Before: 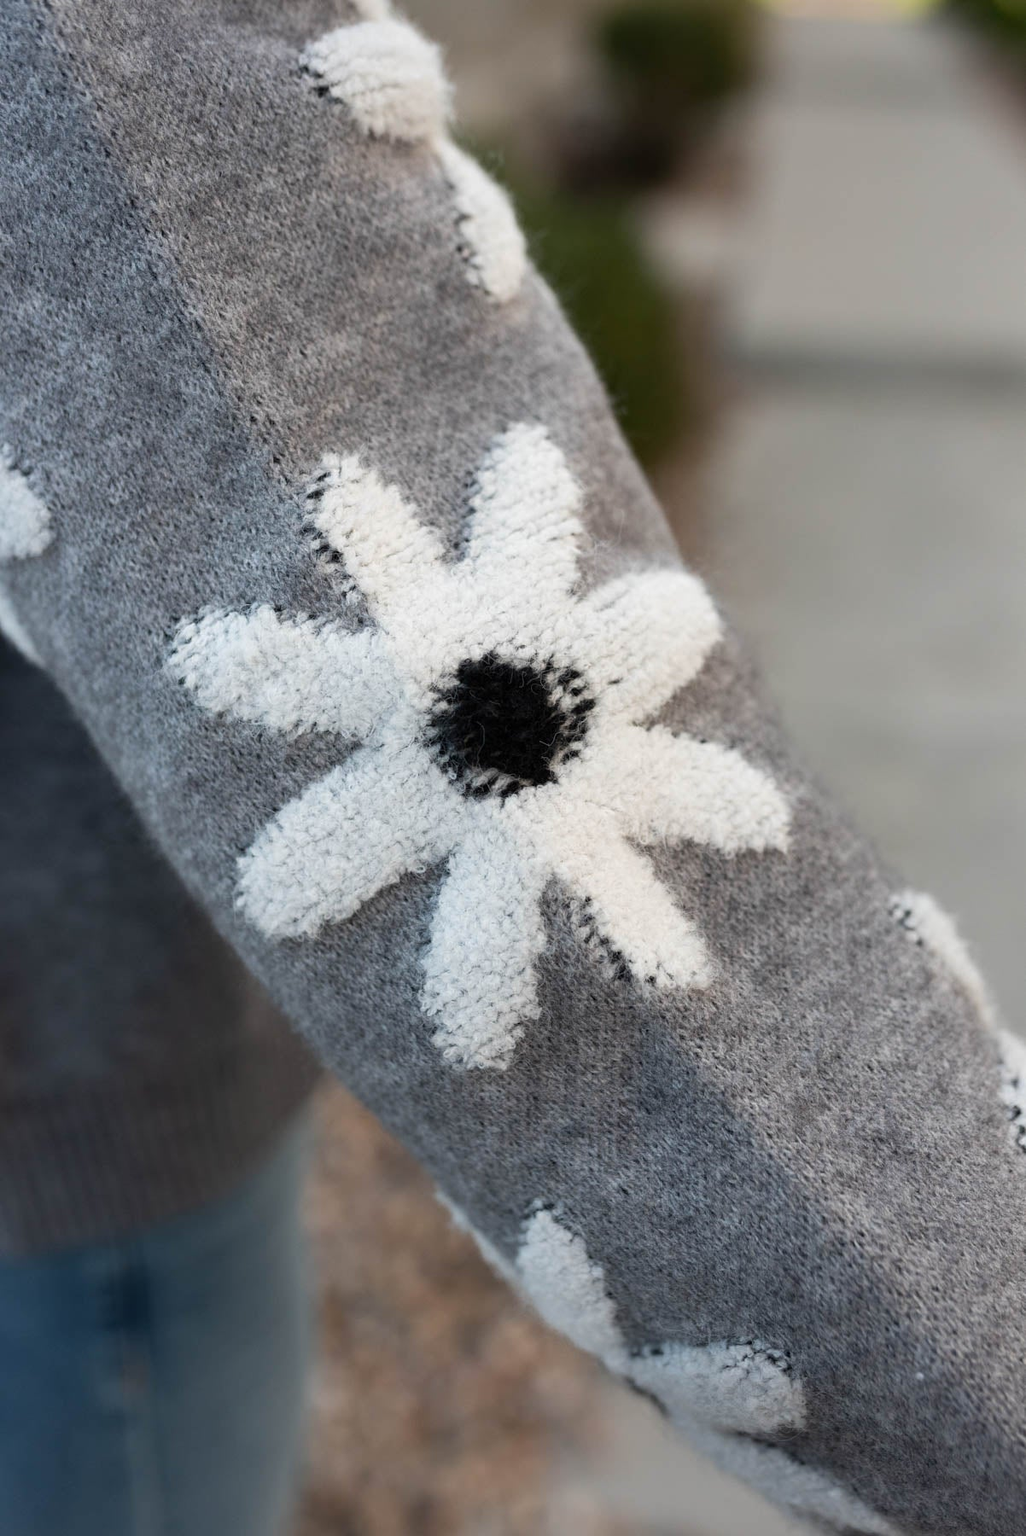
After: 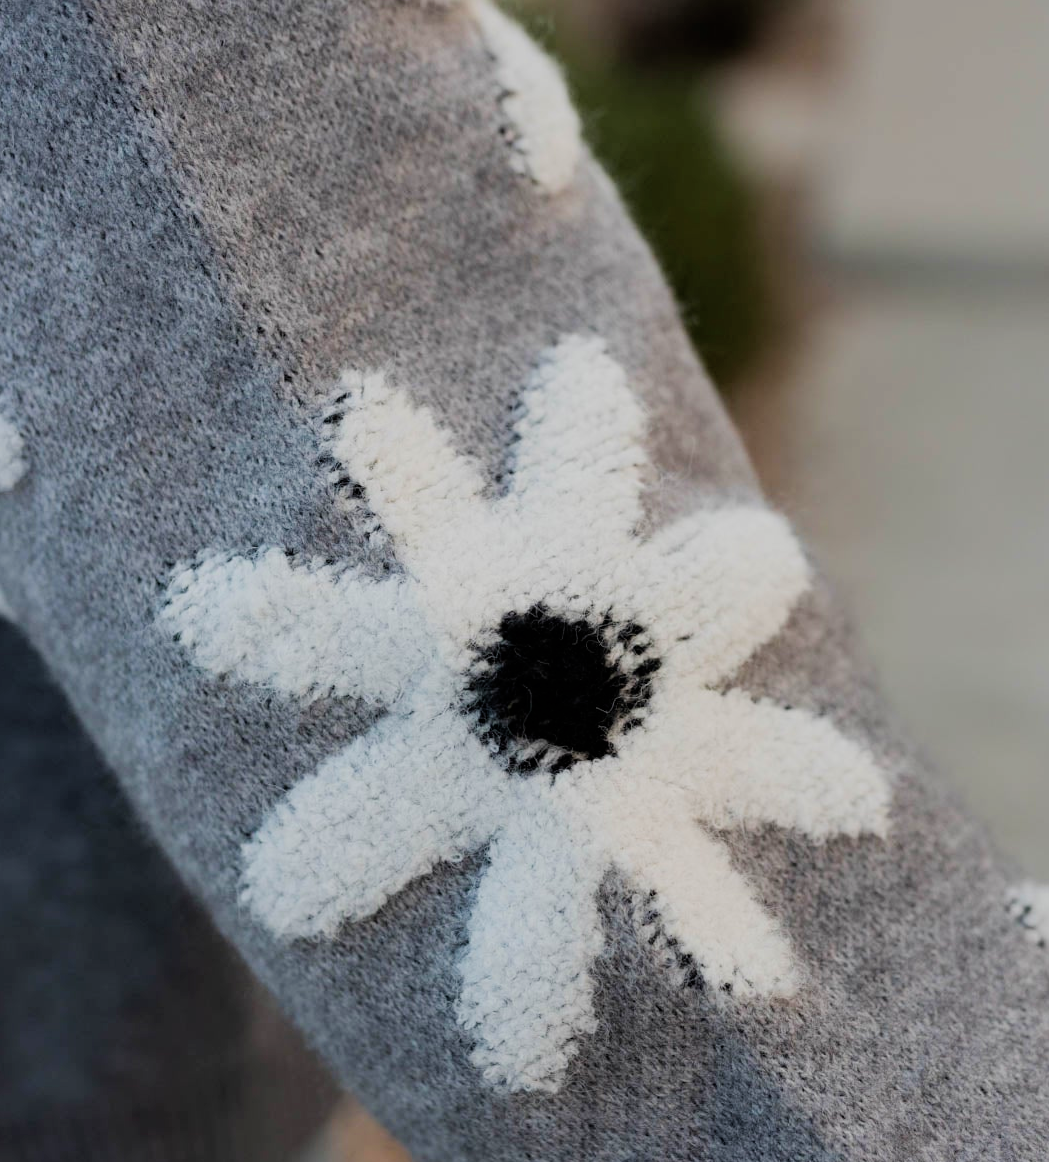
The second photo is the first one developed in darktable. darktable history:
crop: left 3.015%, top 8.969%, right 9.647%, bottom 26.457%
filmic rgb: black relative exposure -7.65 EV, white relative exposure 4.56 EV, hardness 3.61
velvia: on, module defaults
